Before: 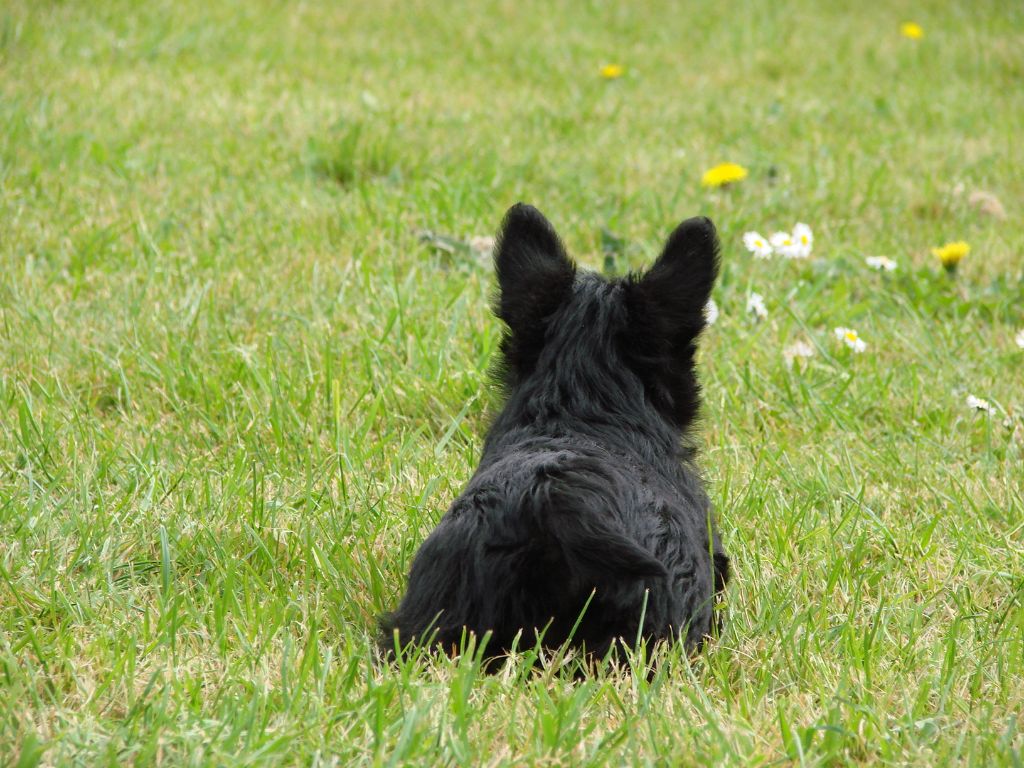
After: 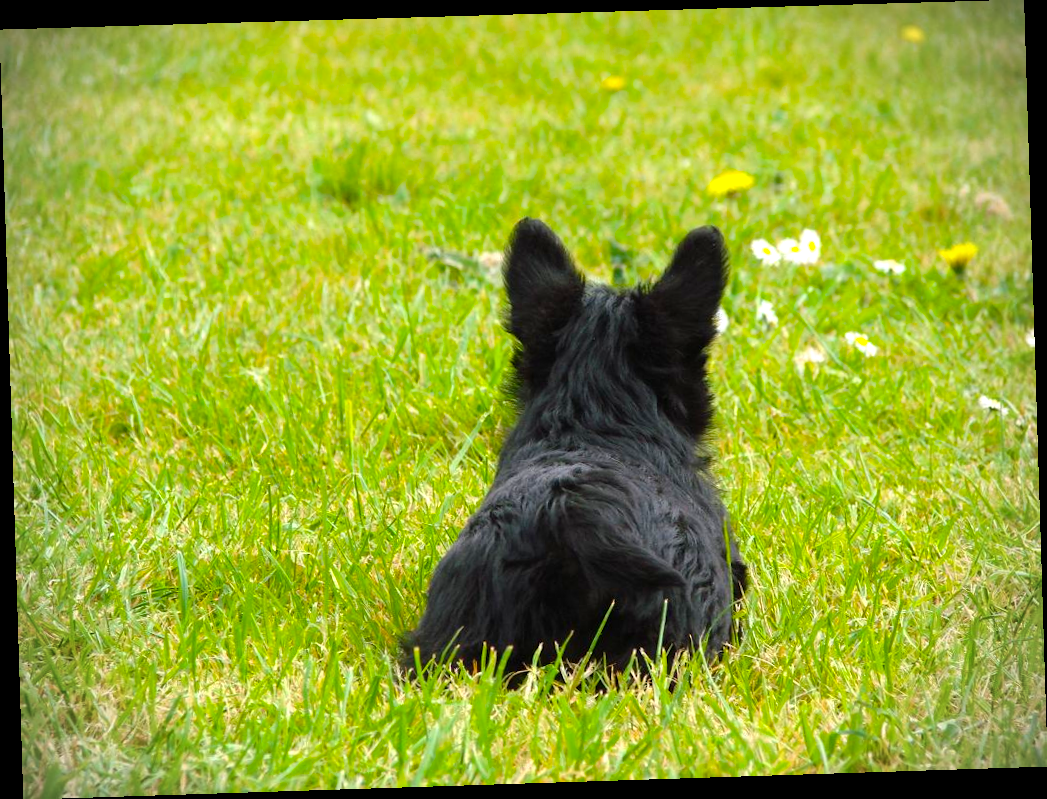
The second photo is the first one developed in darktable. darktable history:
rotate and perspective: rotation -1.77°, lens shift (horizontal) 0.004, automatic cropping off
color balance rgb: perceptual saturation grading › global saturation 36%, perceptual brilliance grading › global brilliance 10%, global vibrance 20%
vignetting: unbound false
